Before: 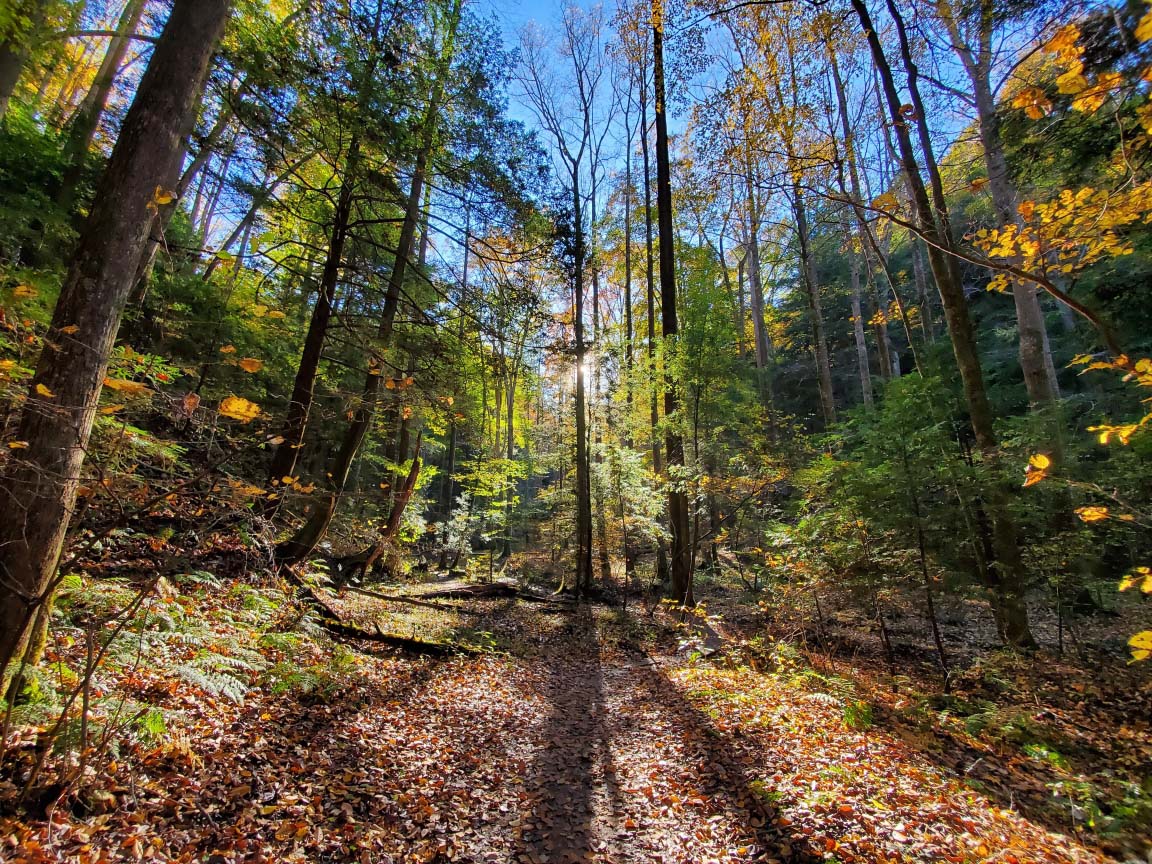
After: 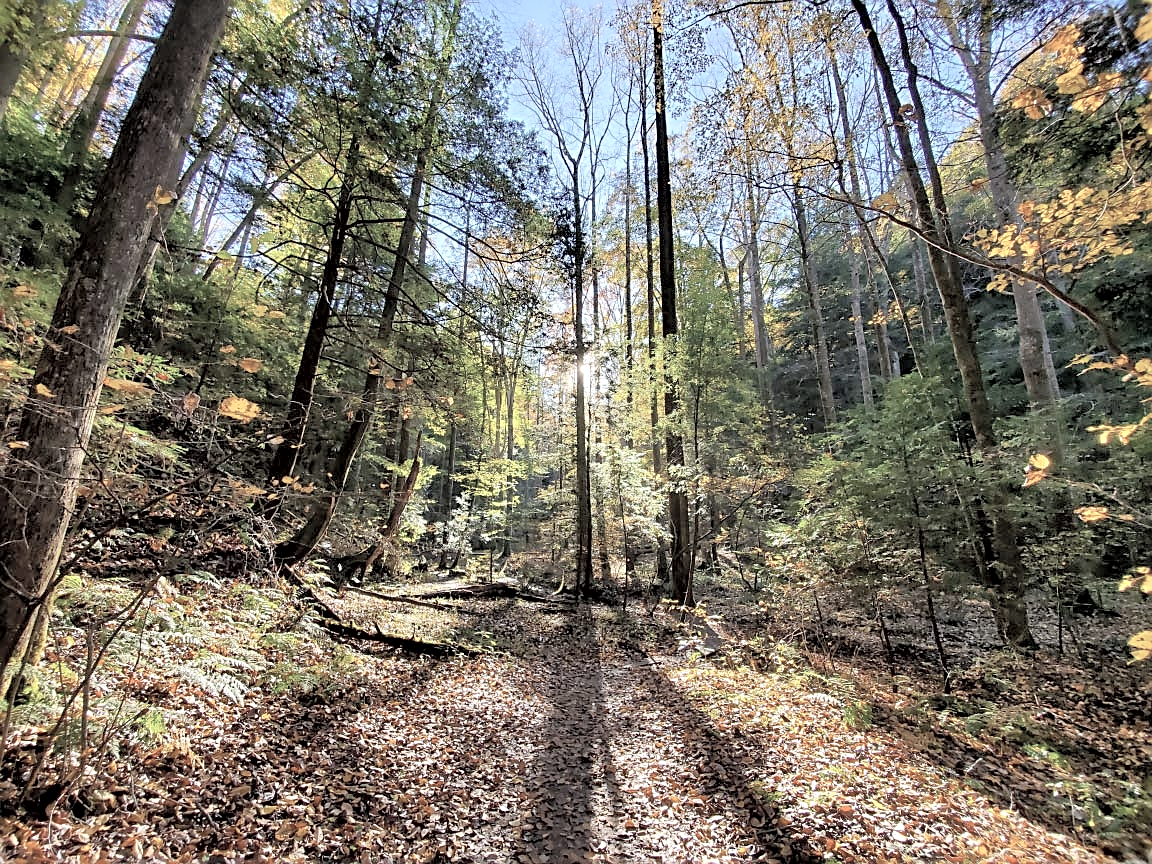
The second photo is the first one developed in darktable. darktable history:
shadows and highlights: highlights 70.7, soften with gaussian
contrast brightness saturation: brightness 0.18, saturation -0.5
exposure: black level correction 0.003, exposure 0.383 EV, compensate highlight preservation false
sharpen: on, module defaults
